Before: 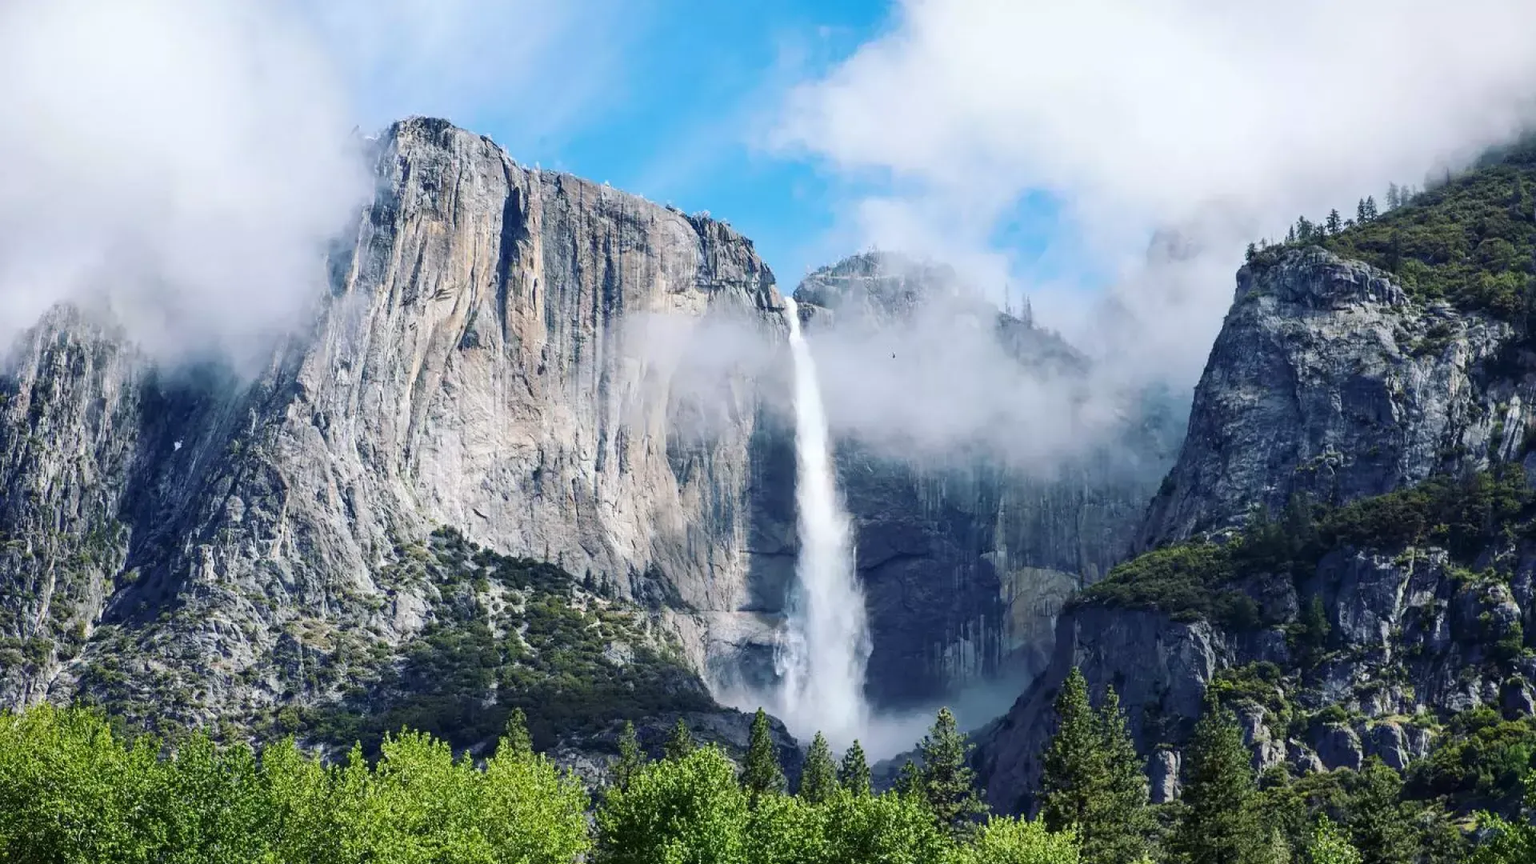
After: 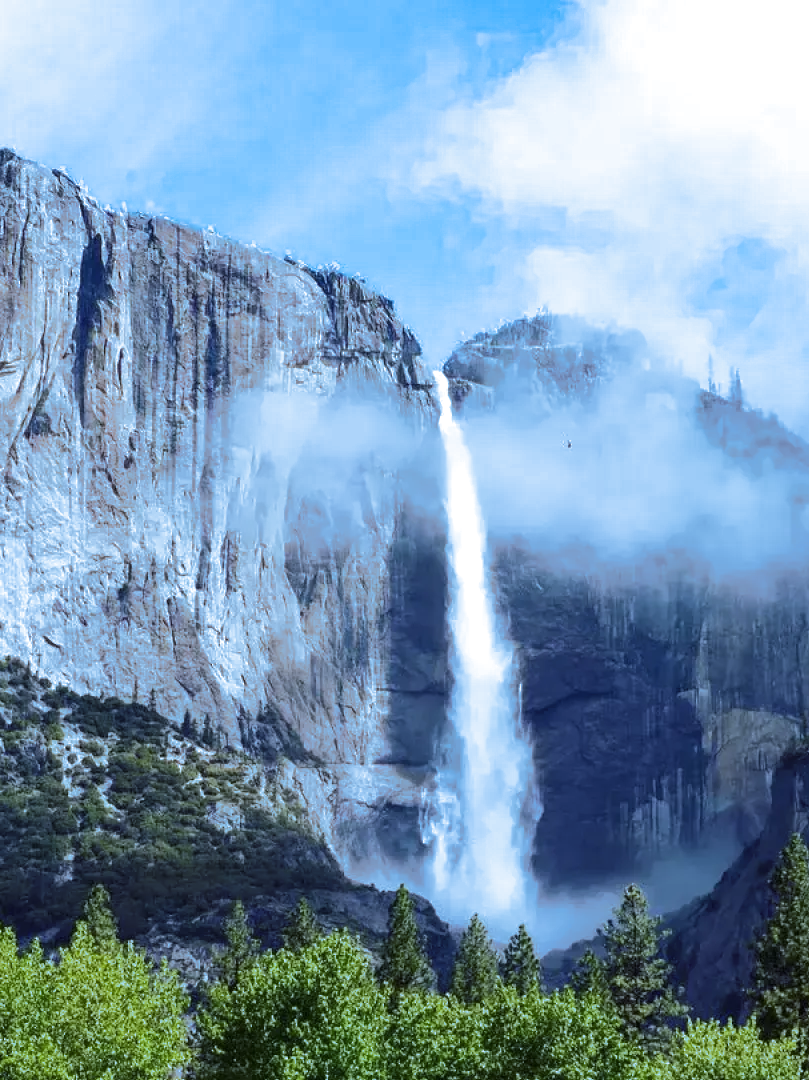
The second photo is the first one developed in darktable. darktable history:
split-toning: shadows › hue 351.18°, shadows › saturation 0.86, highlights › hue 218.82°, highlights › saturation 0.73, balance -19.167
white balance: red 0.926, green 1.003, blue 1.133
crop: left 28.583%, right 29.231%
